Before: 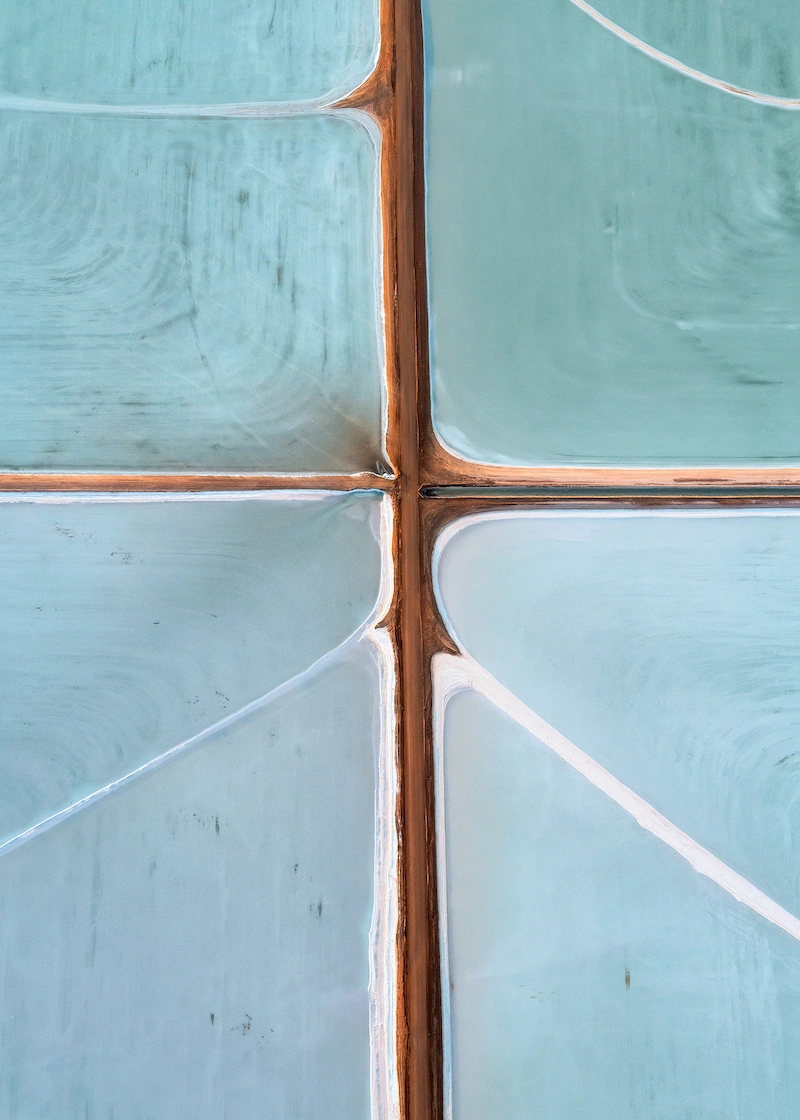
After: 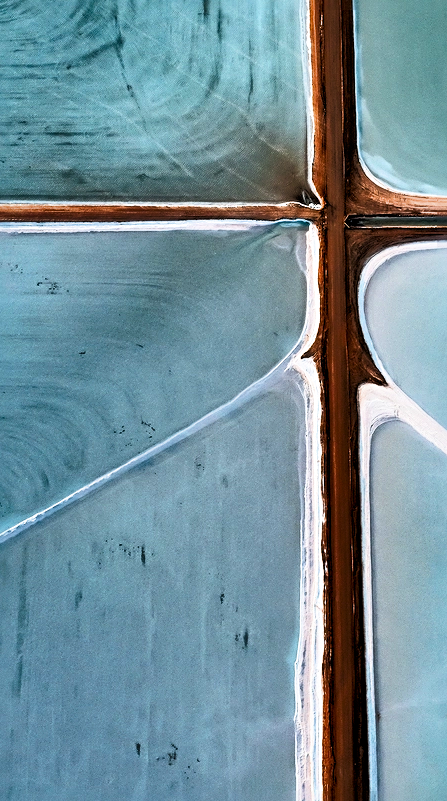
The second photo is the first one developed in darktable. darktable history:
color zones: curves: ch1 [(0, 0.469) (0.001, 0.469) (0.12, 0.446) (0.248, 0.469) (0.5, 0.5) (0.748, 0.5) (0.999, 0.469) (1, 0.469)]
sharpen: radius 3.987
filmic rgb: black relative exposure -3.65 EV, white relative exposure 2.44 EV, hardness 3.28, iterations of high-quality reconstruction 0
shadows and highlights: shadows 20.93, highlights -81.22, soften with gaussian
contrast brightness saturation: saturation -0.037
color correction: highlights b* 0.067, saturation 1.27
crop: left 9.295%, top 24.164%, right 34.771%, bottom 4.259%
